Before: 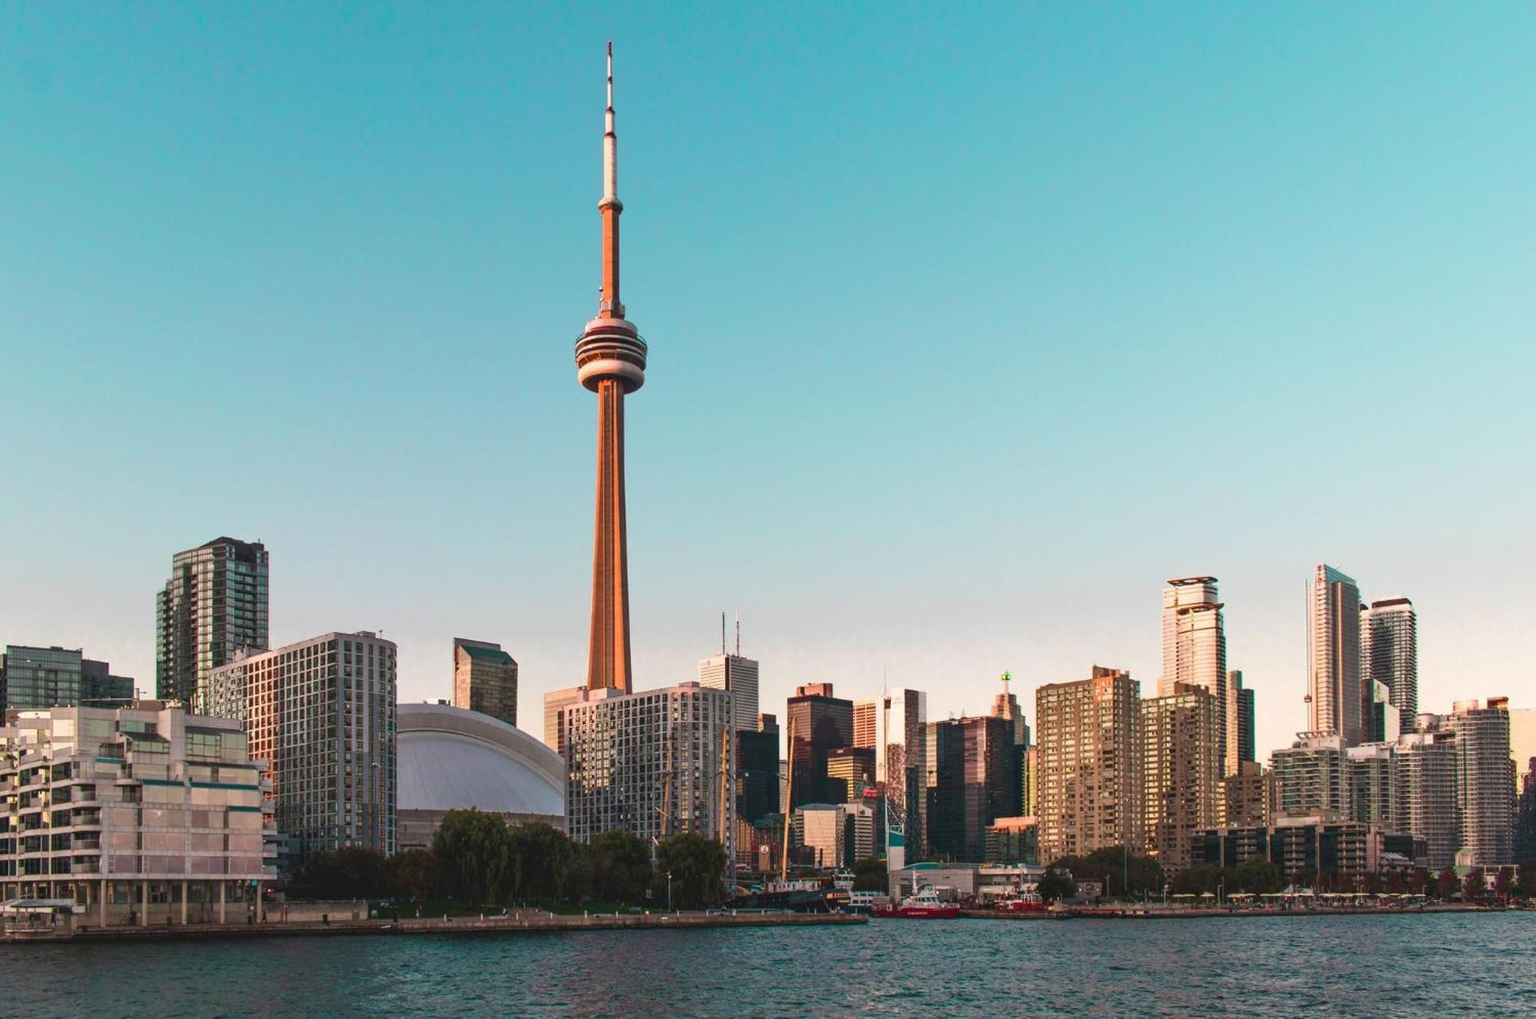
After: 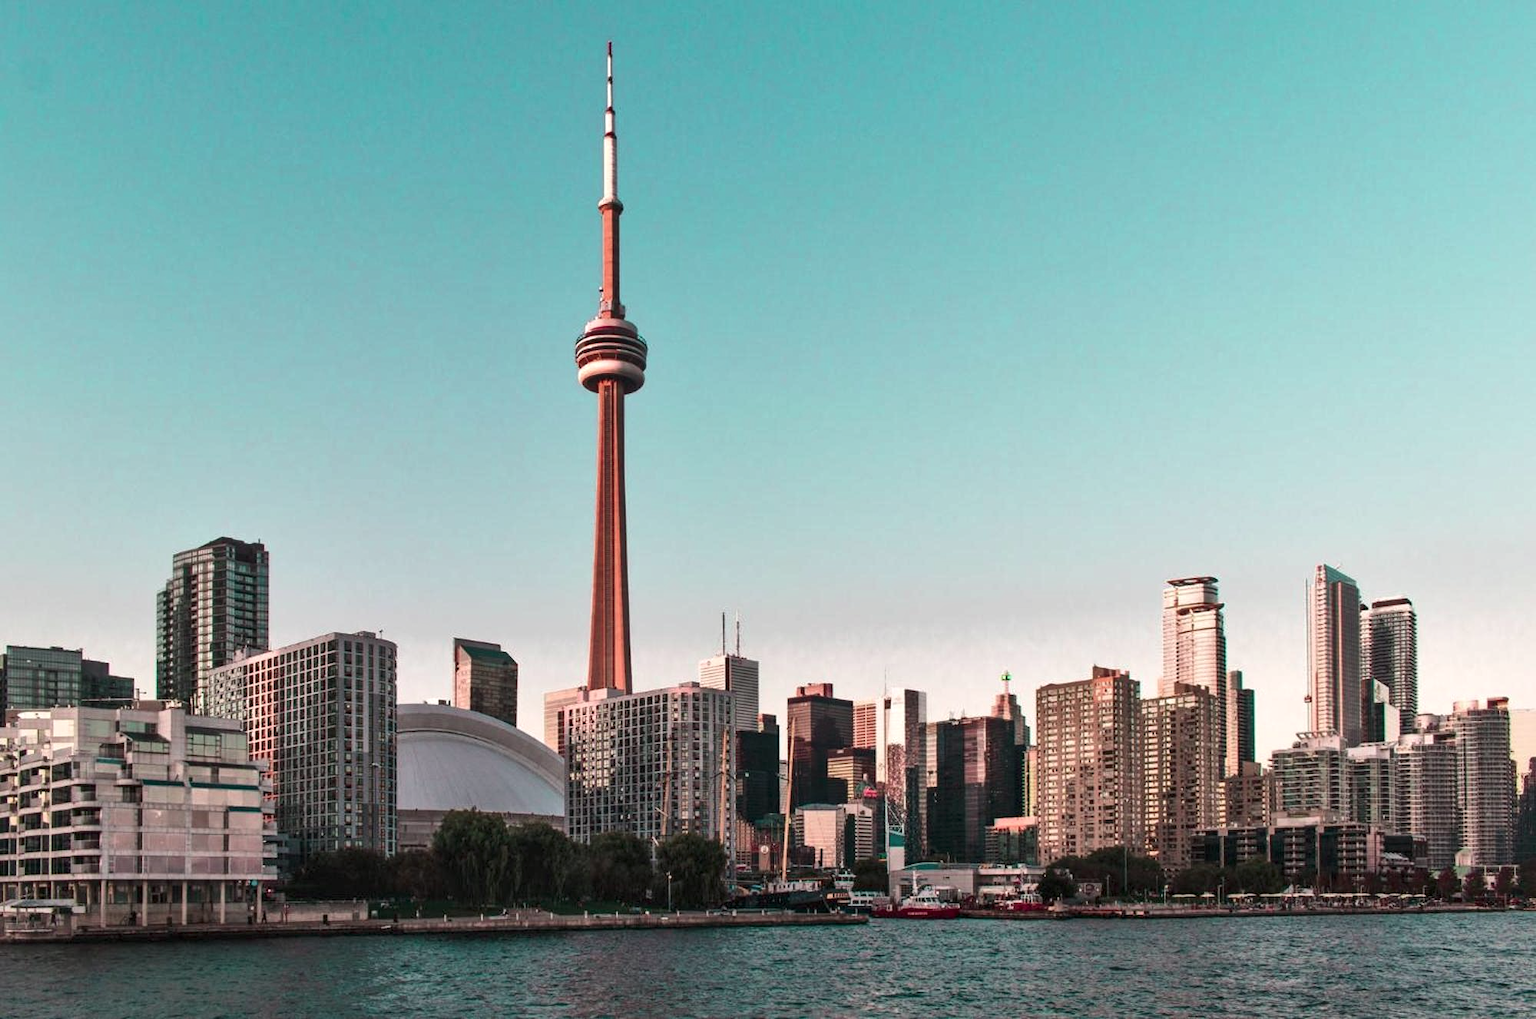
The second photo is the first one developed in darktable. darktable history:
local contrast: mode bilateral grid, contrast 25, coarseness 60, detail 151%, midtone range 0.2
color contrast: blue-yellow contrast 0.62
